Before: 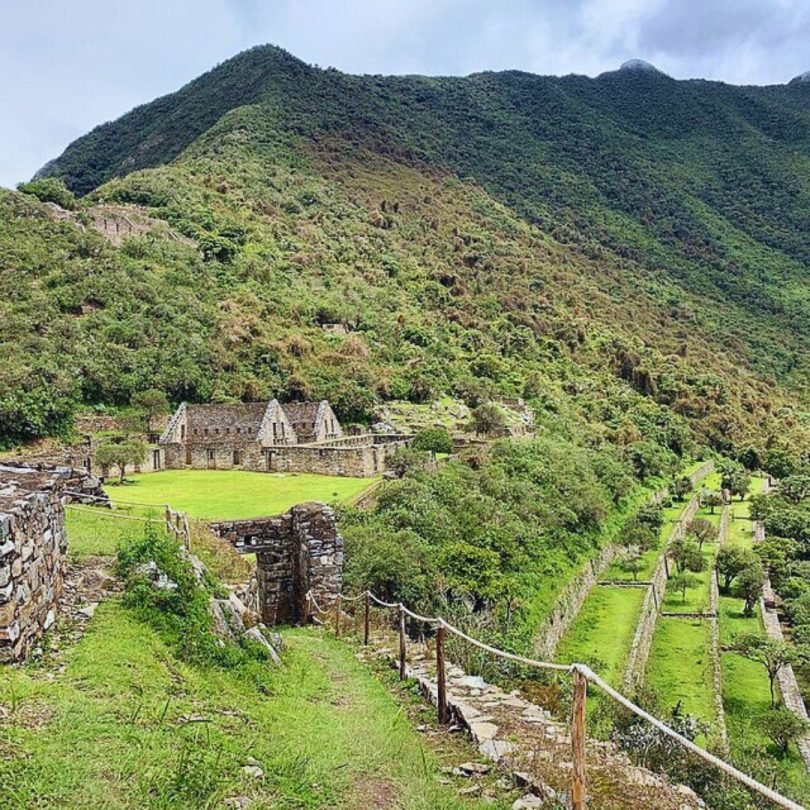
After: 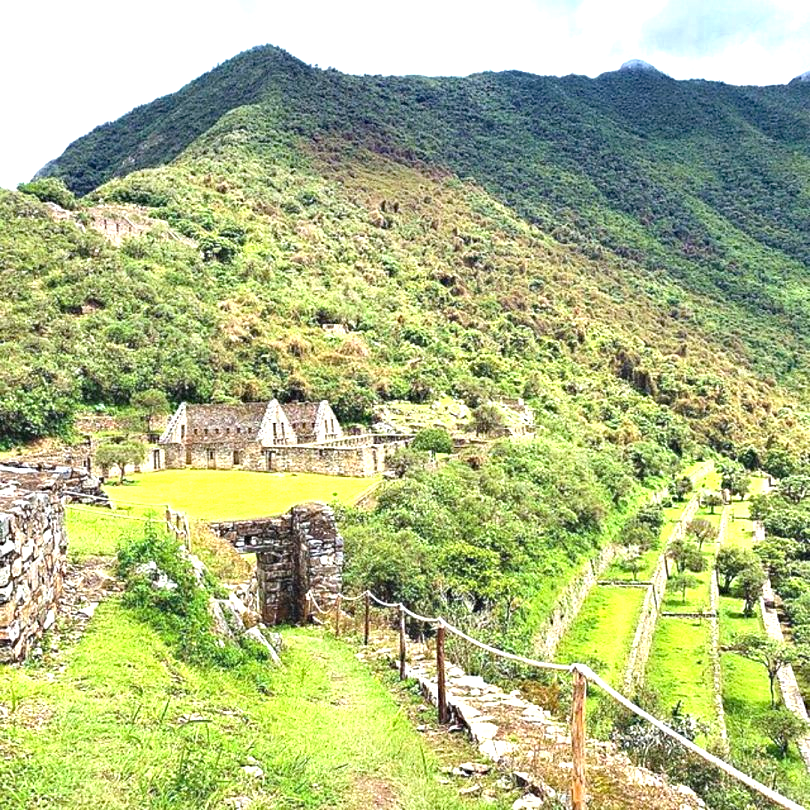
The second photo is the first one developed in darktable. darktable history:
haze removal: strength 0.29, distance 0.25, compatibility mode true, adaptive false
exposure: black level correction 0, exposure 1.2 EV, compensate exposure bias true, compensate highlight preservation false
tone equalizer: on, module defaults
